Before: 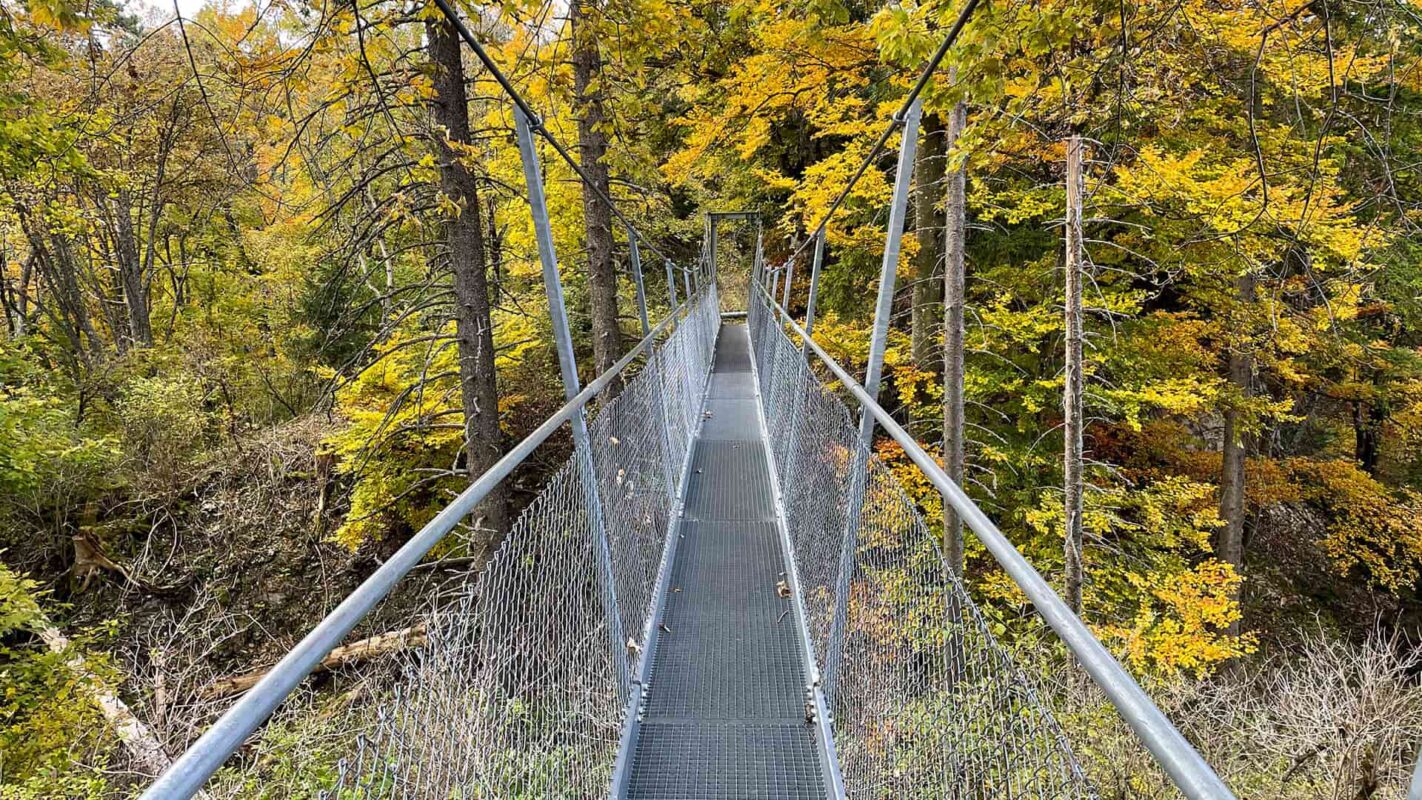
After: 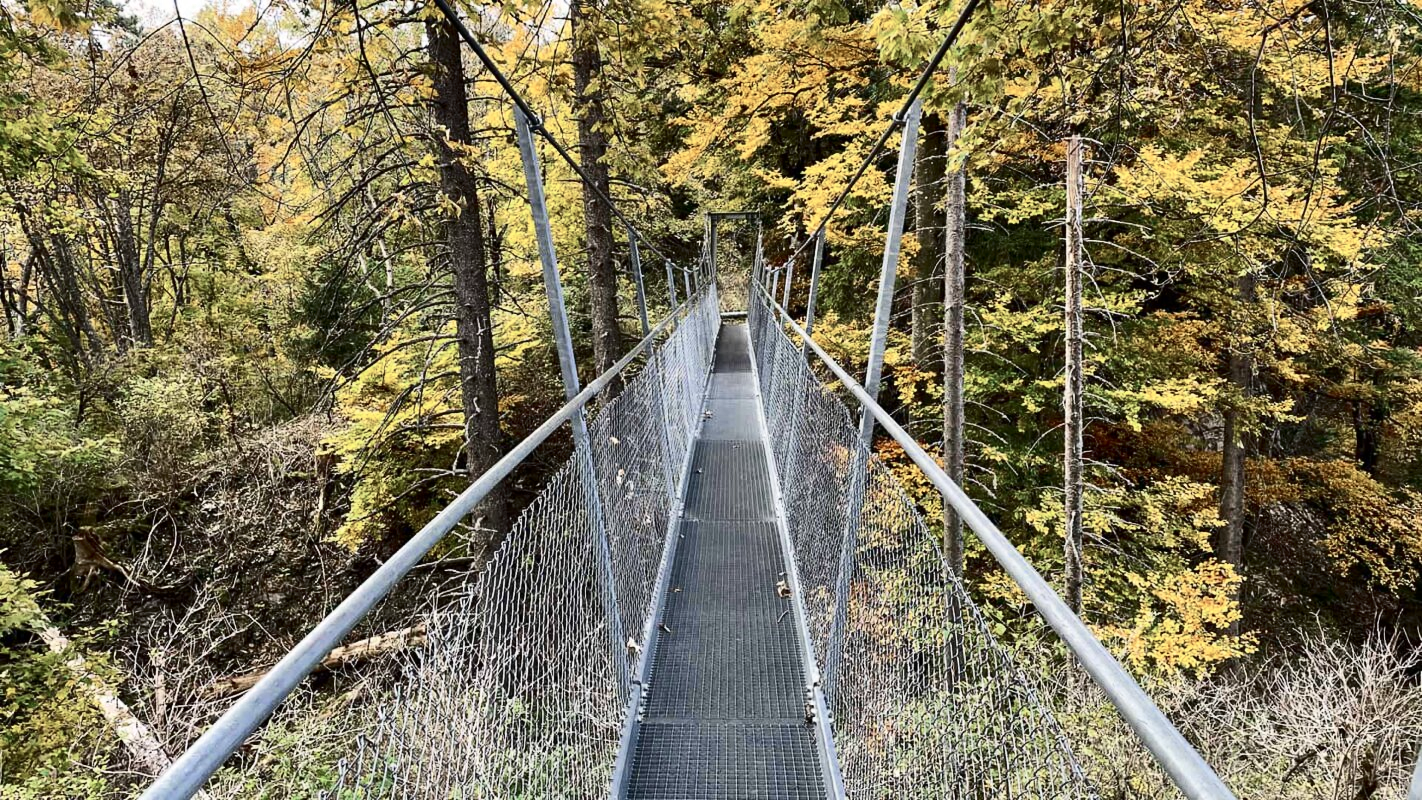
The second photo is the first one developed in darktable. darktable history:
color zones: curves: ch0 [(0, 0.5) (0.125, 0.4) (0.25, 0.5) (0.375, 0.4) (0.5, 0.4) (0.625, 0.35) (0.75, 0.35) (0.875, 0.5)]; ch1 [(0, 0.35) (0.125, 0.45) (0.25, 0.35) (0.375, 0.35) (0.5, 0.35) (0.625, 0.35) (0.75, 0.45) (0.875, 0.35)]; ch2 [(0, 0.6) (0.125, 0.5) (0.25, 0.5) (0.375, 0.6) (0.5, 0.6) (0.625, 0.5) (0.75, 0.5) (0.875, 0.5)]
contrast brightness saturation: contrast 0.295
